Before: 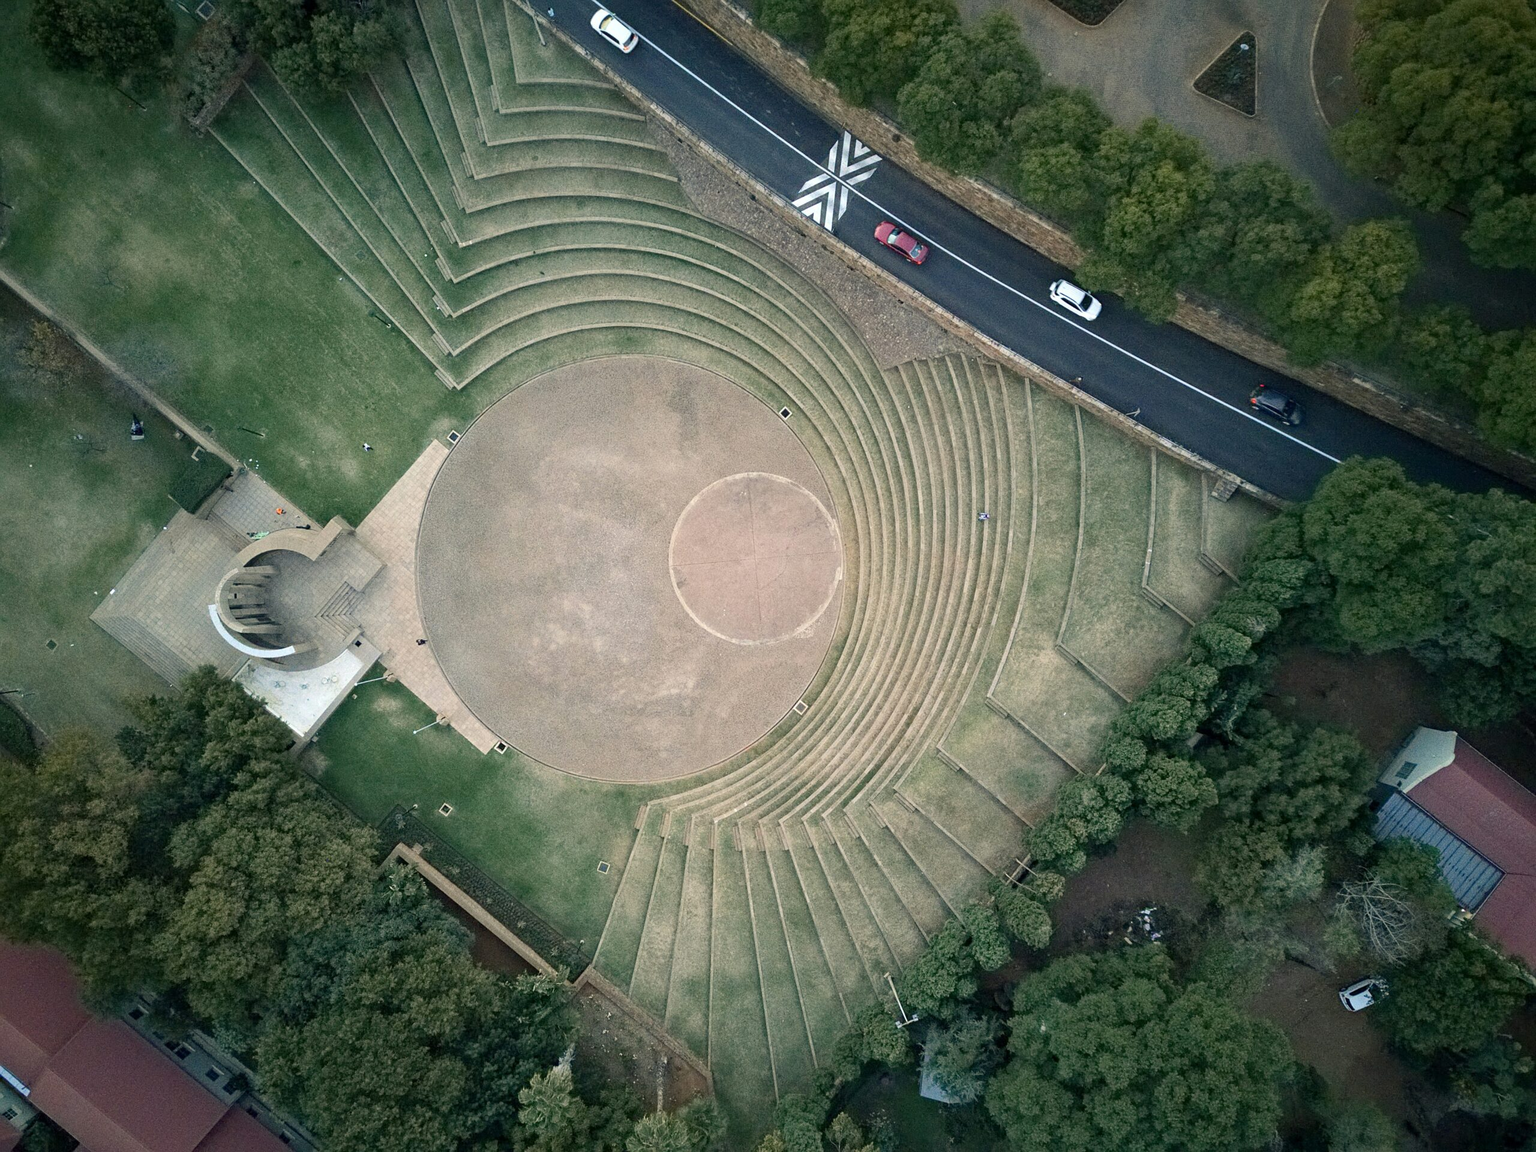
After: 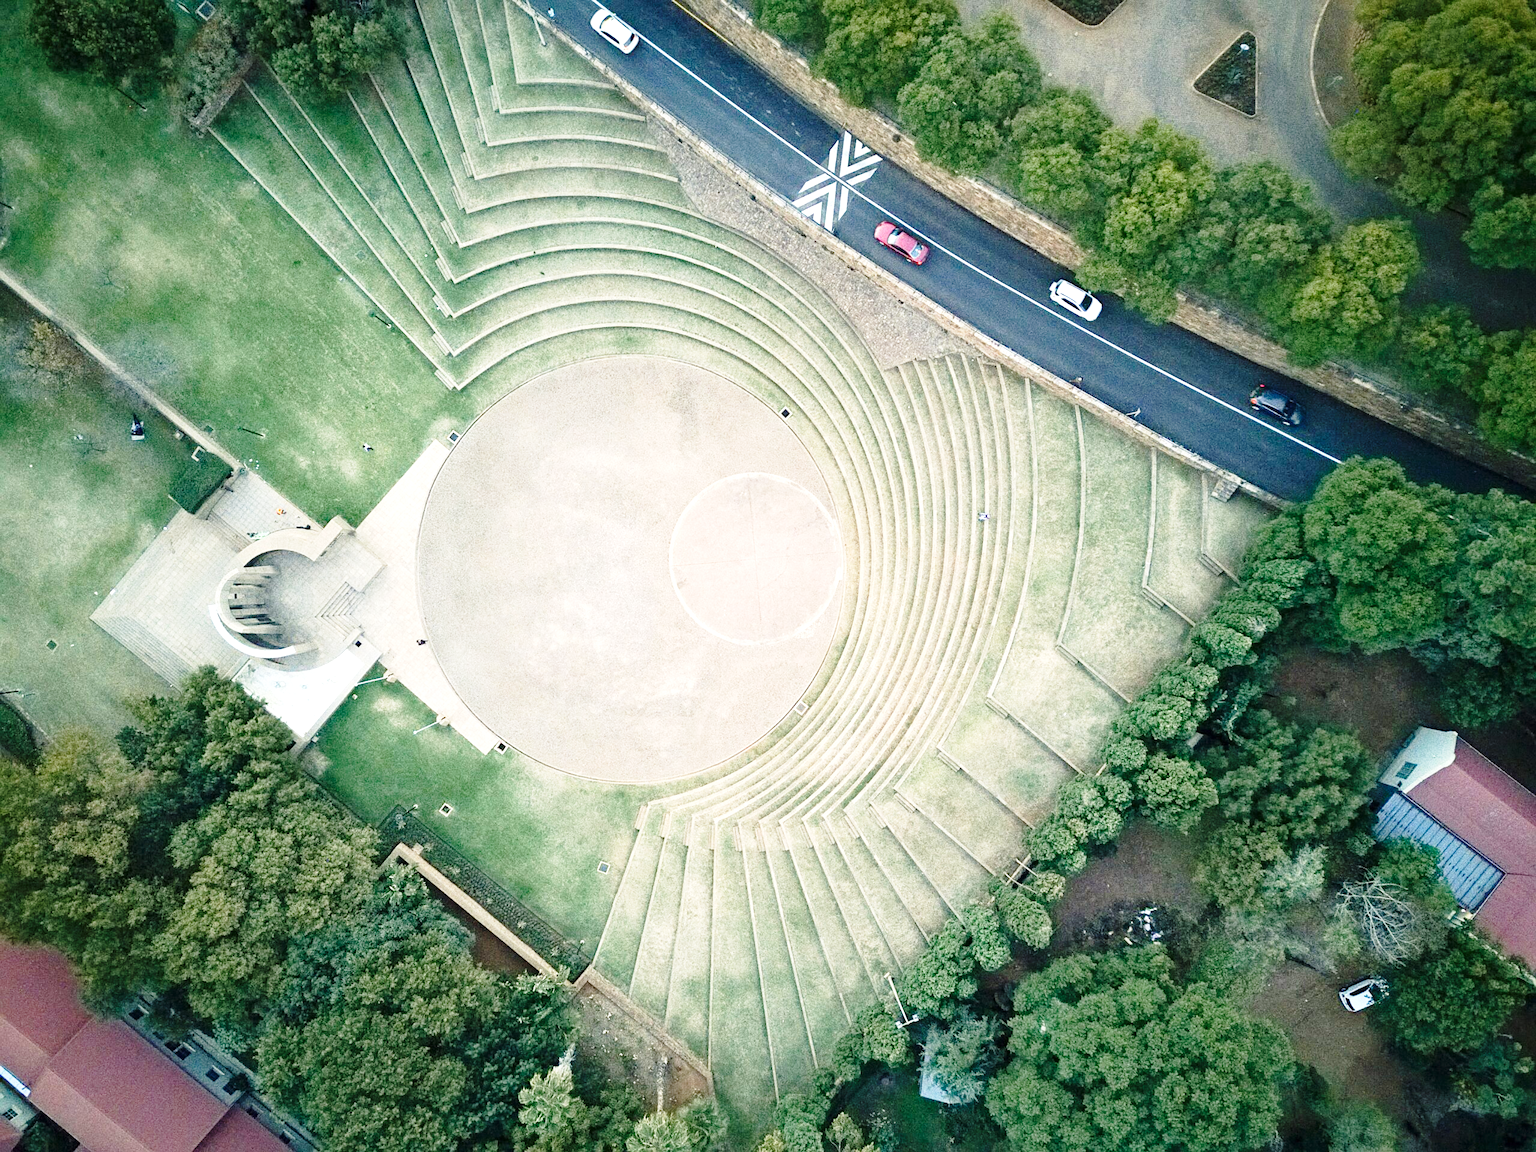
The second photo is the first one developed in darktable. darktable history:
exposure: exposure 0.781 EV, compensate highlight preservation false
base curve: curves: ch0 [(0, 0) (0.028, 0.03) (0.121, 0.232) (0.46, 0.748) (0.859, 0.968) (1, 1)], preserve colors none
